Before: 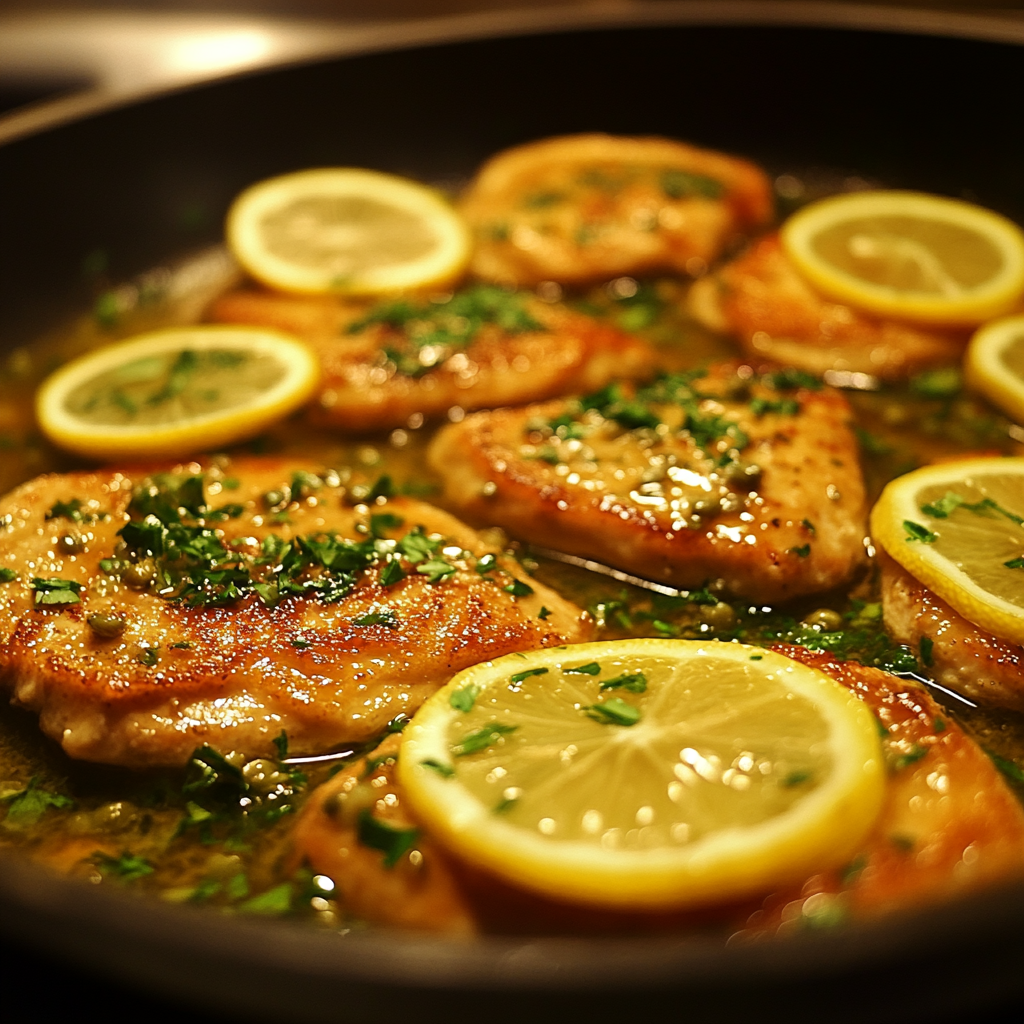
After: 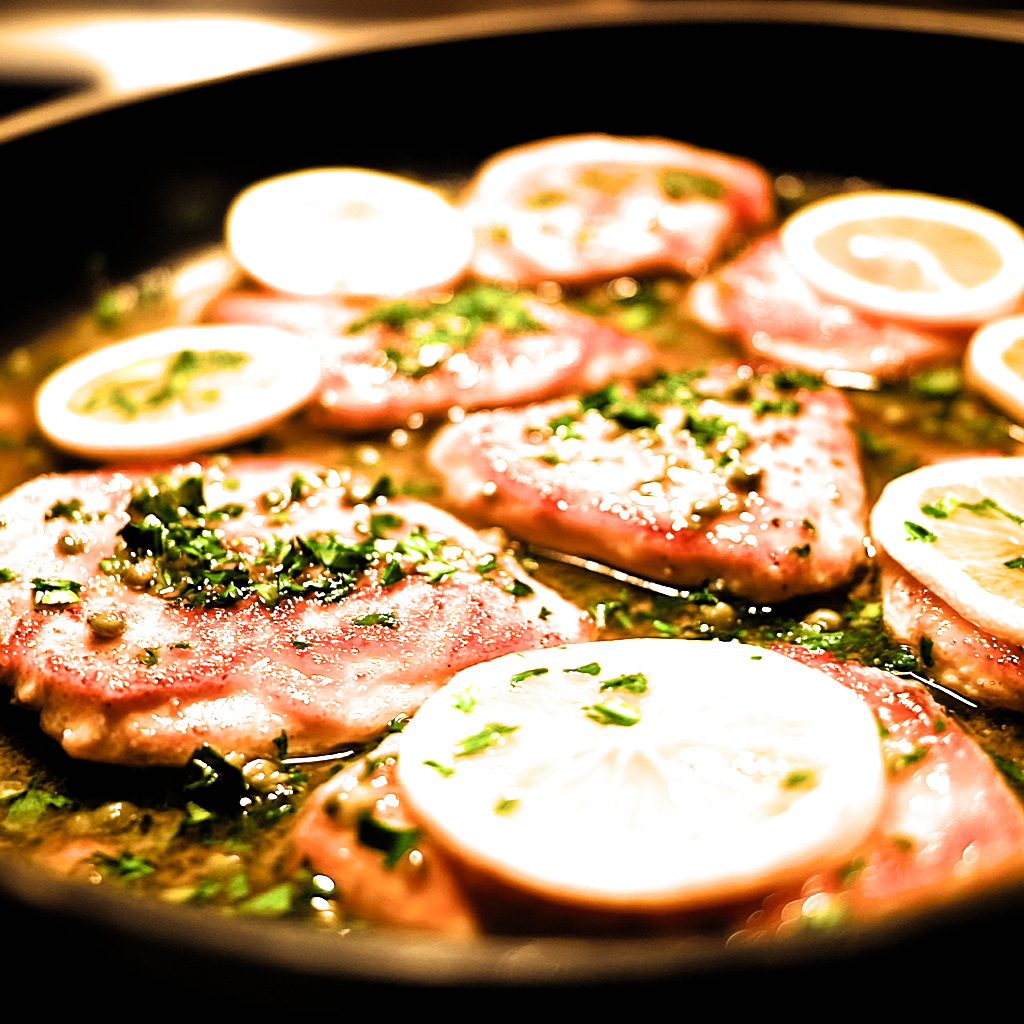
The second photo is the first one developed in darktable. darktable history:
exposure: black level correction 0, exposure 1.1 EV, compensate highlight preservation false
contrast brightness saturation: contrast 0.073, brightness 0.076, saturation 0.179
filmic rgb: black relative exposure -3.61 EV, white relative exposure 2.14 EV, hardness 3.63
tone equalizer: edges refinement/feathering 500, mask exposure compensation -1.23 EV, preserve details no
